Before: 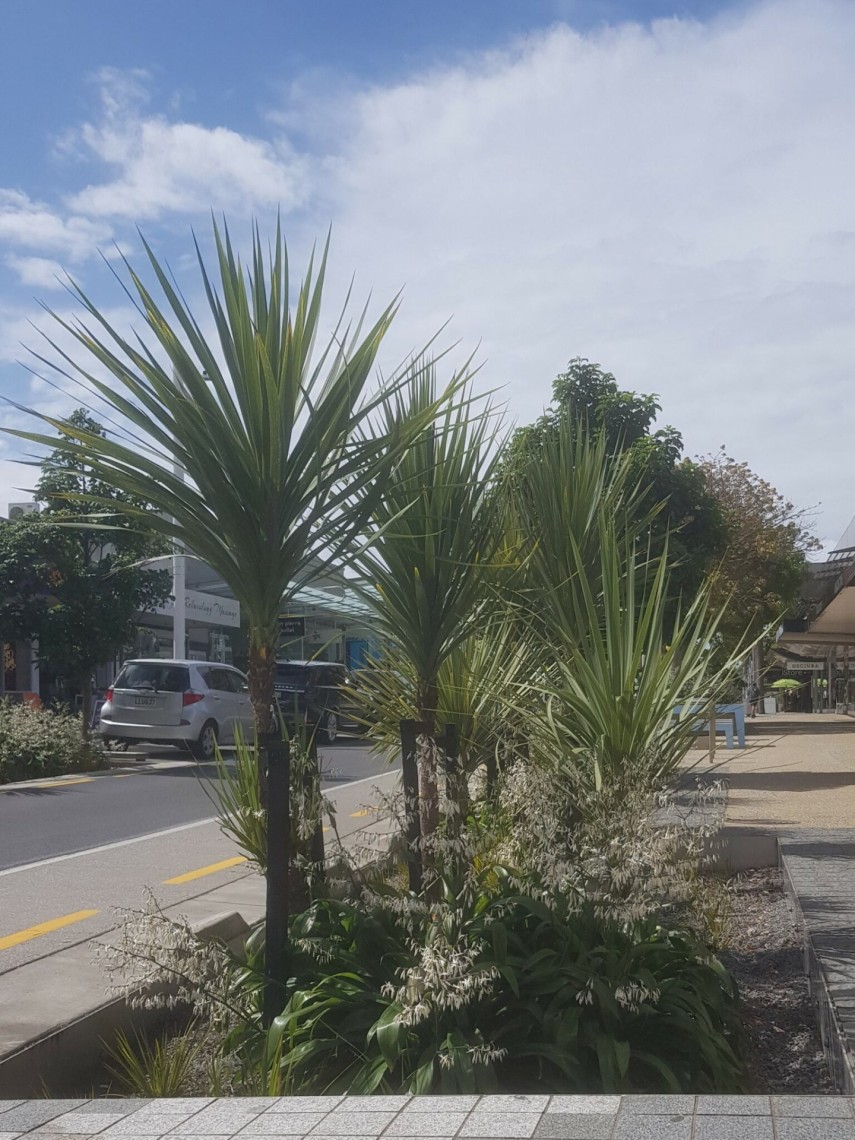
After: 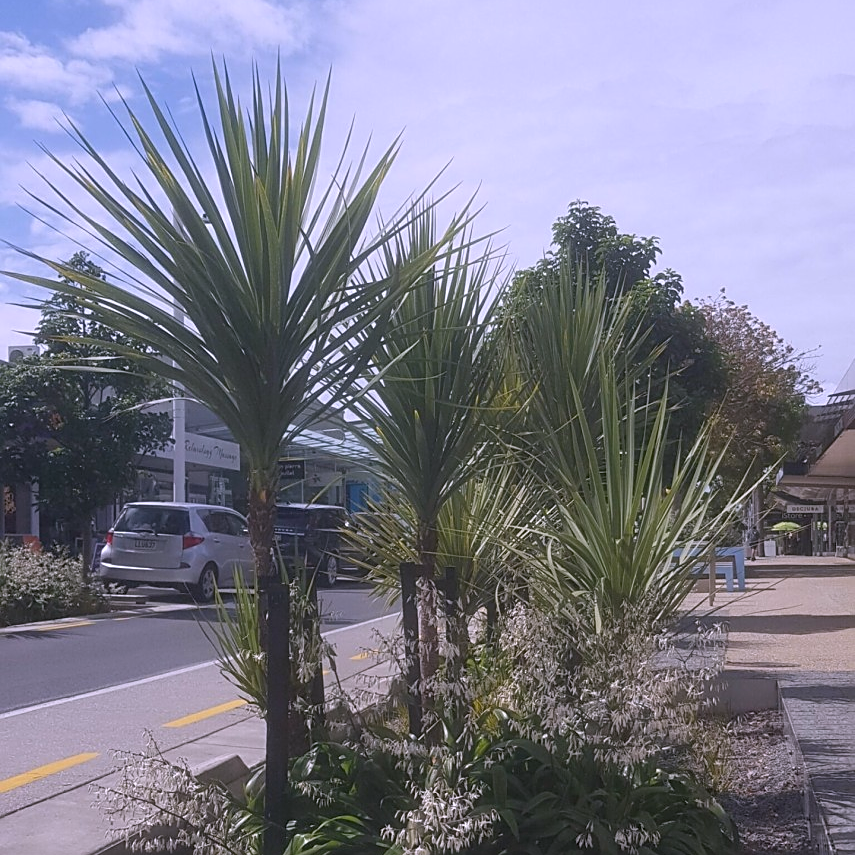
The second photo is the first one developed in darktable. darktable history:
white balance: red 1.042, blue 1.17
color correction: saturation 0.99
tone equalizer: on, module defaults
sharpen: on, module defaults
crop: top 13.819%, bottom 11.169%
